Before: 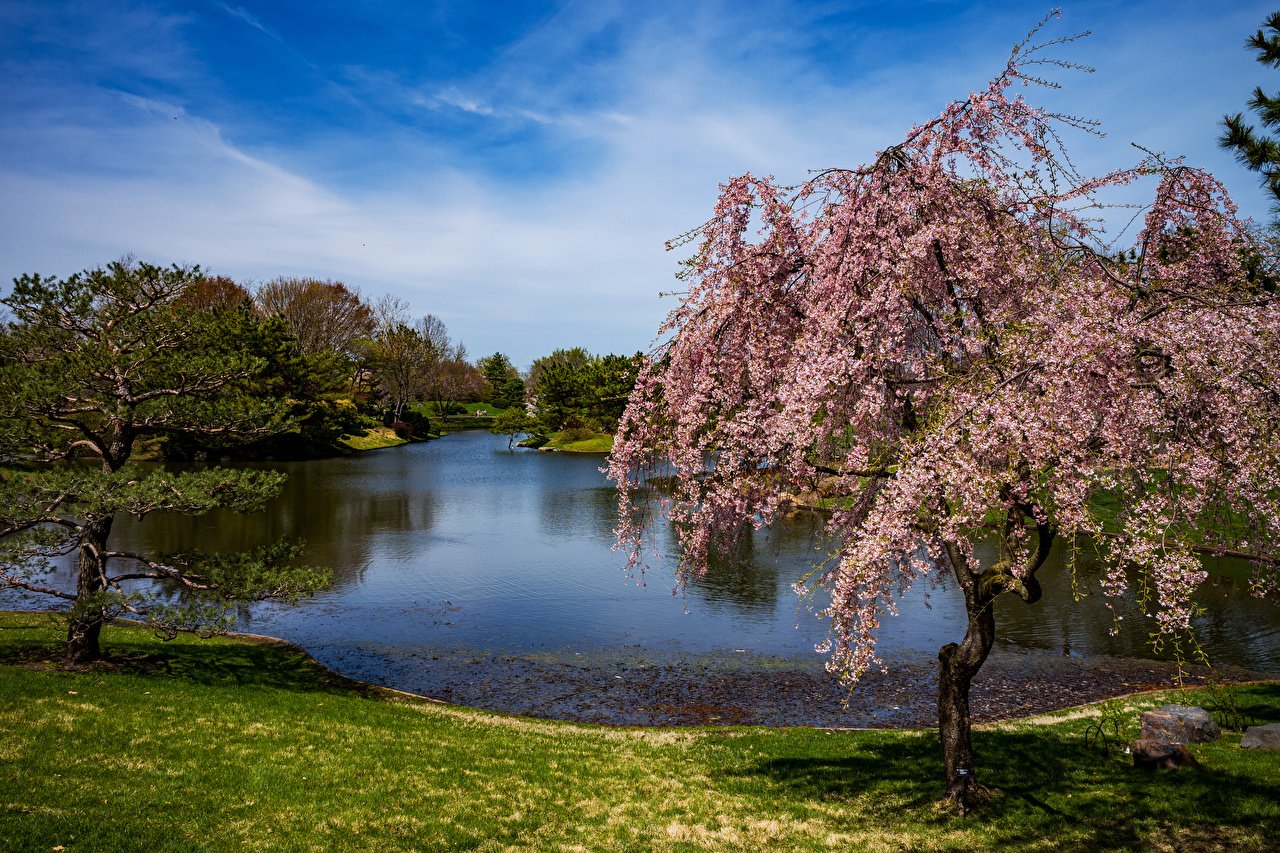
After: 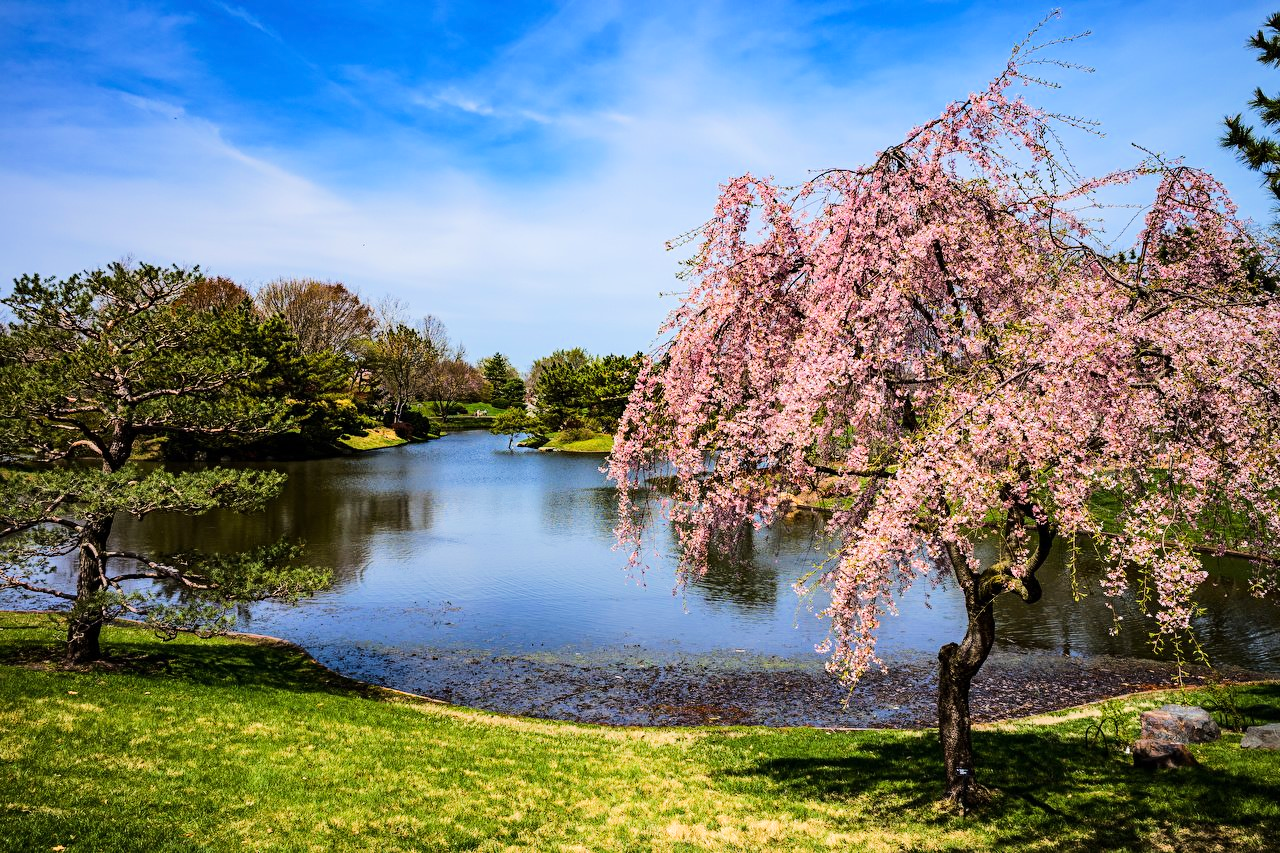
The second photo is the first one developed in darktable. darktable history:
tone equalizer: -7 EV 0.151 EV, -6 EV 0.575 EV, -5 EV 1.15 EV, -4 EV 1.33 EV, -3 EV 1.13 EV, -2 EV 0.6 EV, -1 EV 0.147 EV, edges refinement/feathering 500, mask exposure compensation -1.57 EV, preserve details no
